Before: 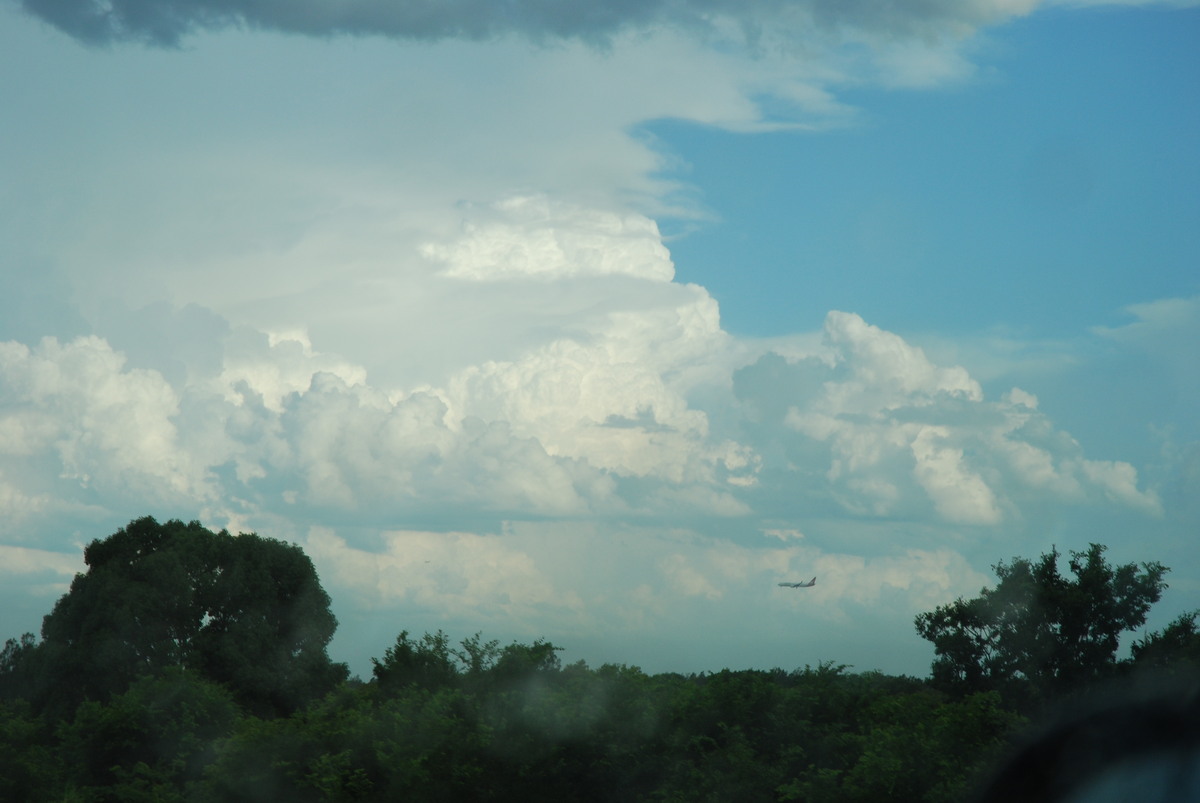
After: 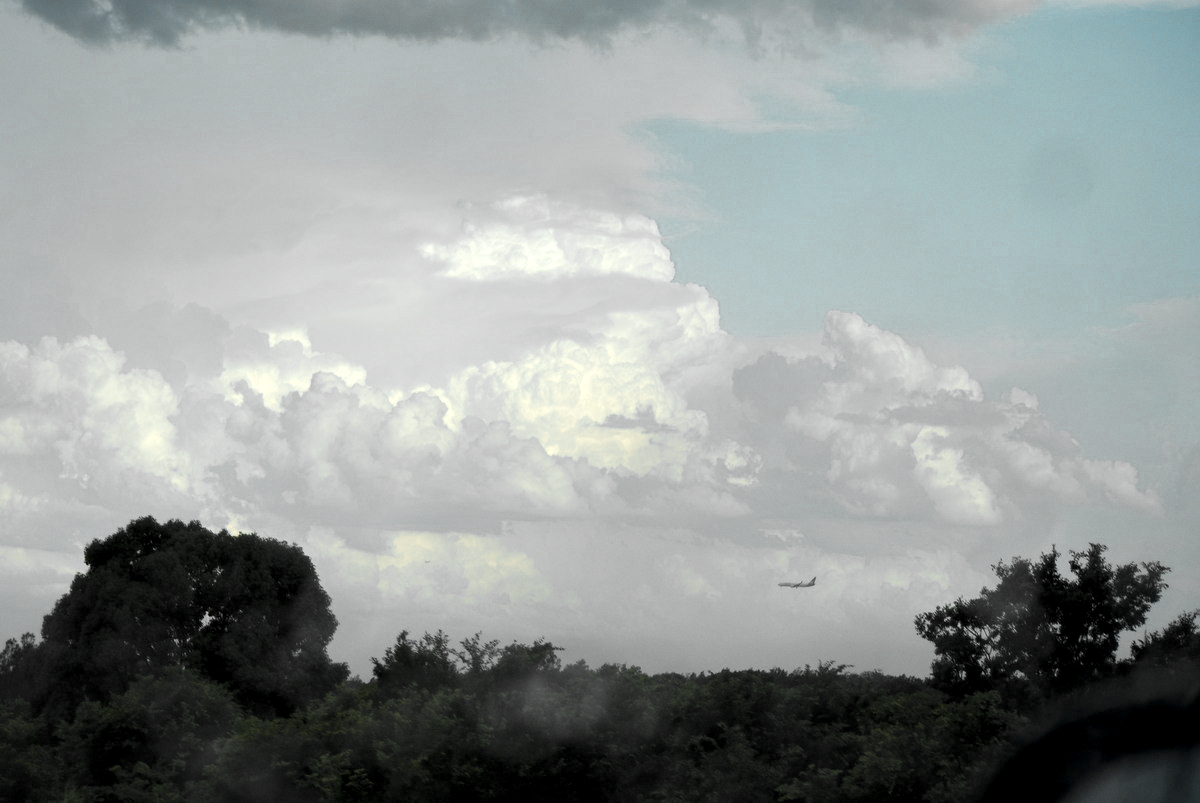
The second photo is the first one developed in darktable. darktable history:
local contrast: highlights 174%, shadows 139%, detail 140%, midtone range 0.26
color zones: curves: ch0 [(0.009, 0.528) (0.136, 0.6) (0.255, 0.586) (0.39, 0.528) (0.522, 0.584) (0.686, 0.736) (0.849, 0.561)]; ch1 [(0.045, 0.781) (0.14, 0.416) (0.257, 0.695) (0.442, 0.032) (0.738, 0.338) (0.818, 0.632) (0.891, 0.741) (1, 0.704)]; ch2 [(0, 0.667) (0.141, 0.52) (0.26, 0.37) (0.474, 0.432) (0.743, 0.286)]
